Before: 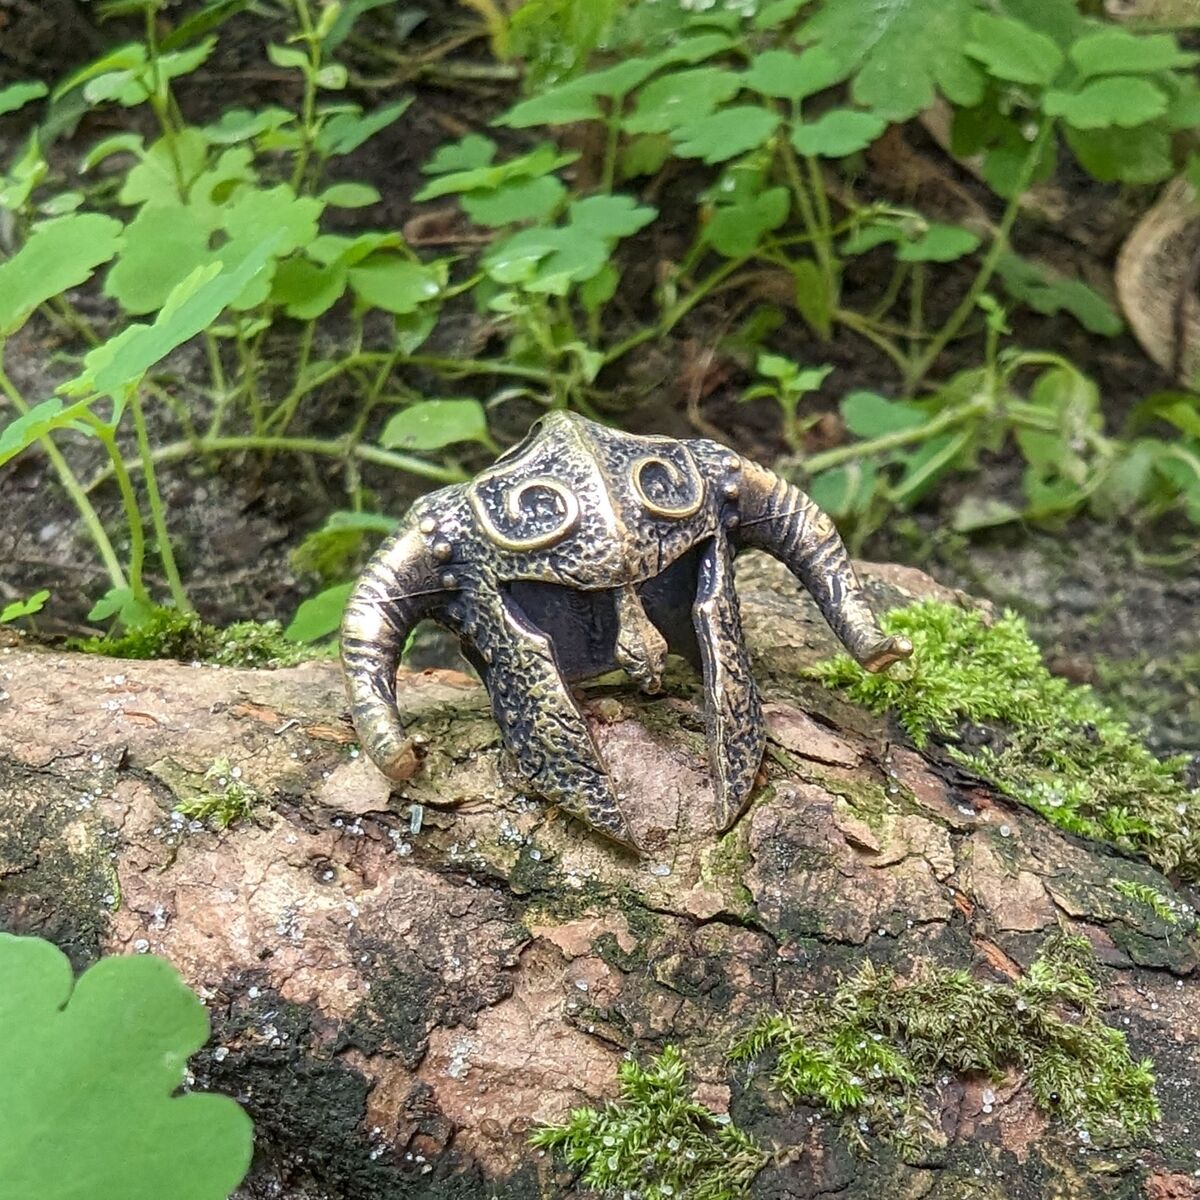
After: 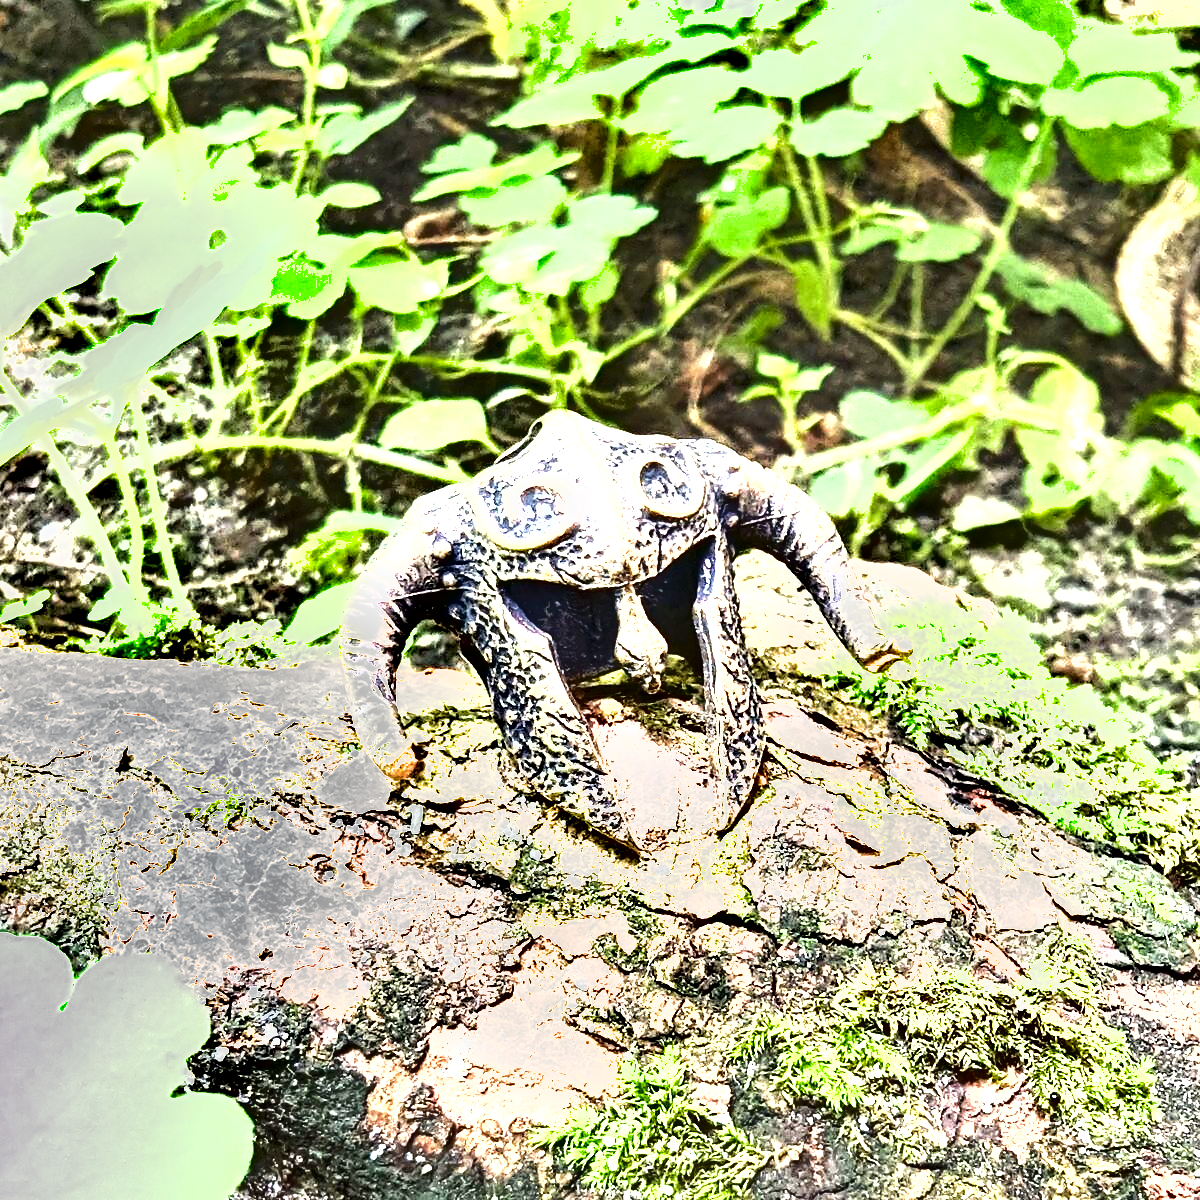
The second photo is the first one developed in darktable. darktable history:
tone equalizer: -8 EV -0.417 EV, -7 EV -0.389 EV, -6 EV -0.333 EV, -5 EV -0.222 EV, -3 EV 0.222 EV, -2 EV 0.333 EV, -1 EV 0.389 EV, +0 EV 0.417 EV, edges refinement/feathering 500, mask exposure compensation -1.25 EV, preserve details no
shadows and highlights: soften with gaussian
exposure: black level correction 0, exposure 2.088 EV, compensate exposure bias true, compensate highlight preservation false
